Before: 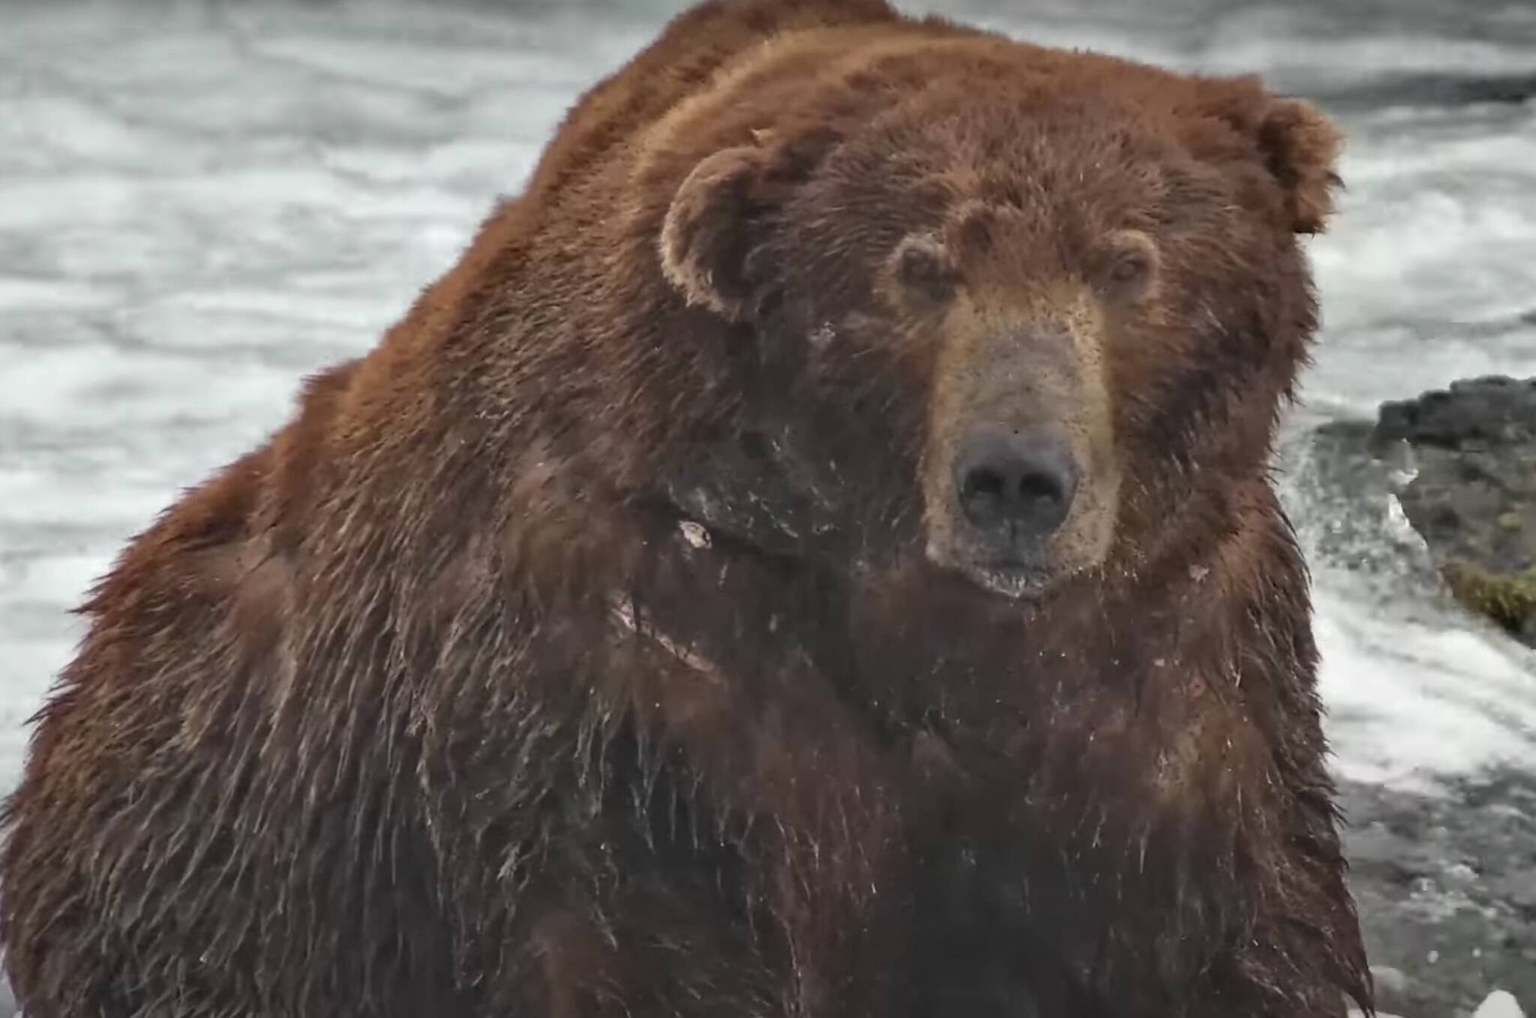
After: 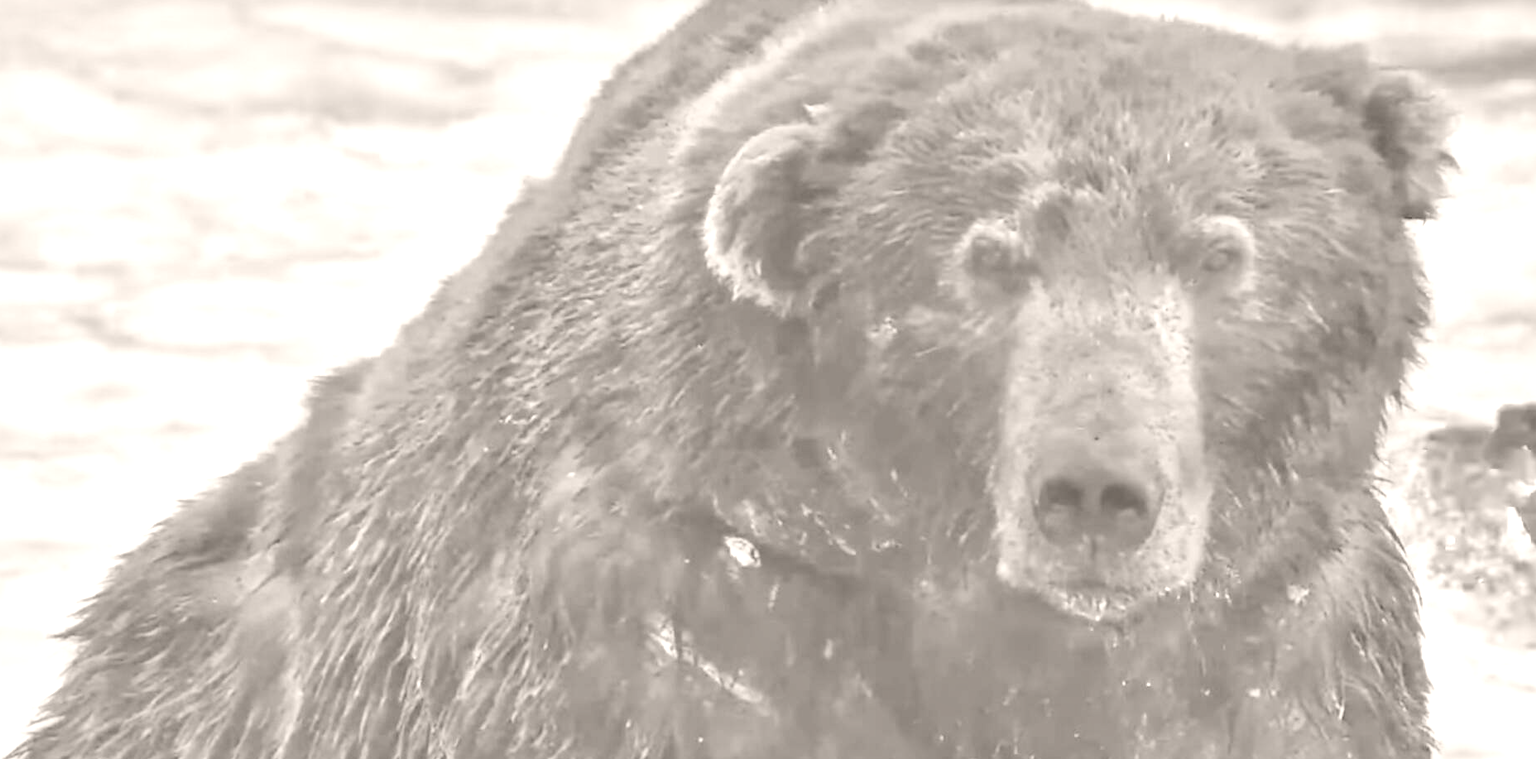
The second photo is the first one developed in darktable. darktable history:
white balance: red 1.467, blue 0.684
color balance rgb: contrast -30%
local contrast: mode bilateral grid, contrast 20, coarseness 50, detail 141%, midtone range 0.2
crop: left 1.509%, top 3.452%, right 7.696%, bottom 28.452%
shadows and highlights: shadows -20, white point adjustment -2, highlights -35
colorize: hue 34.49°, saturation 35.33%, source mix 100%, lightness 55%, version 1
